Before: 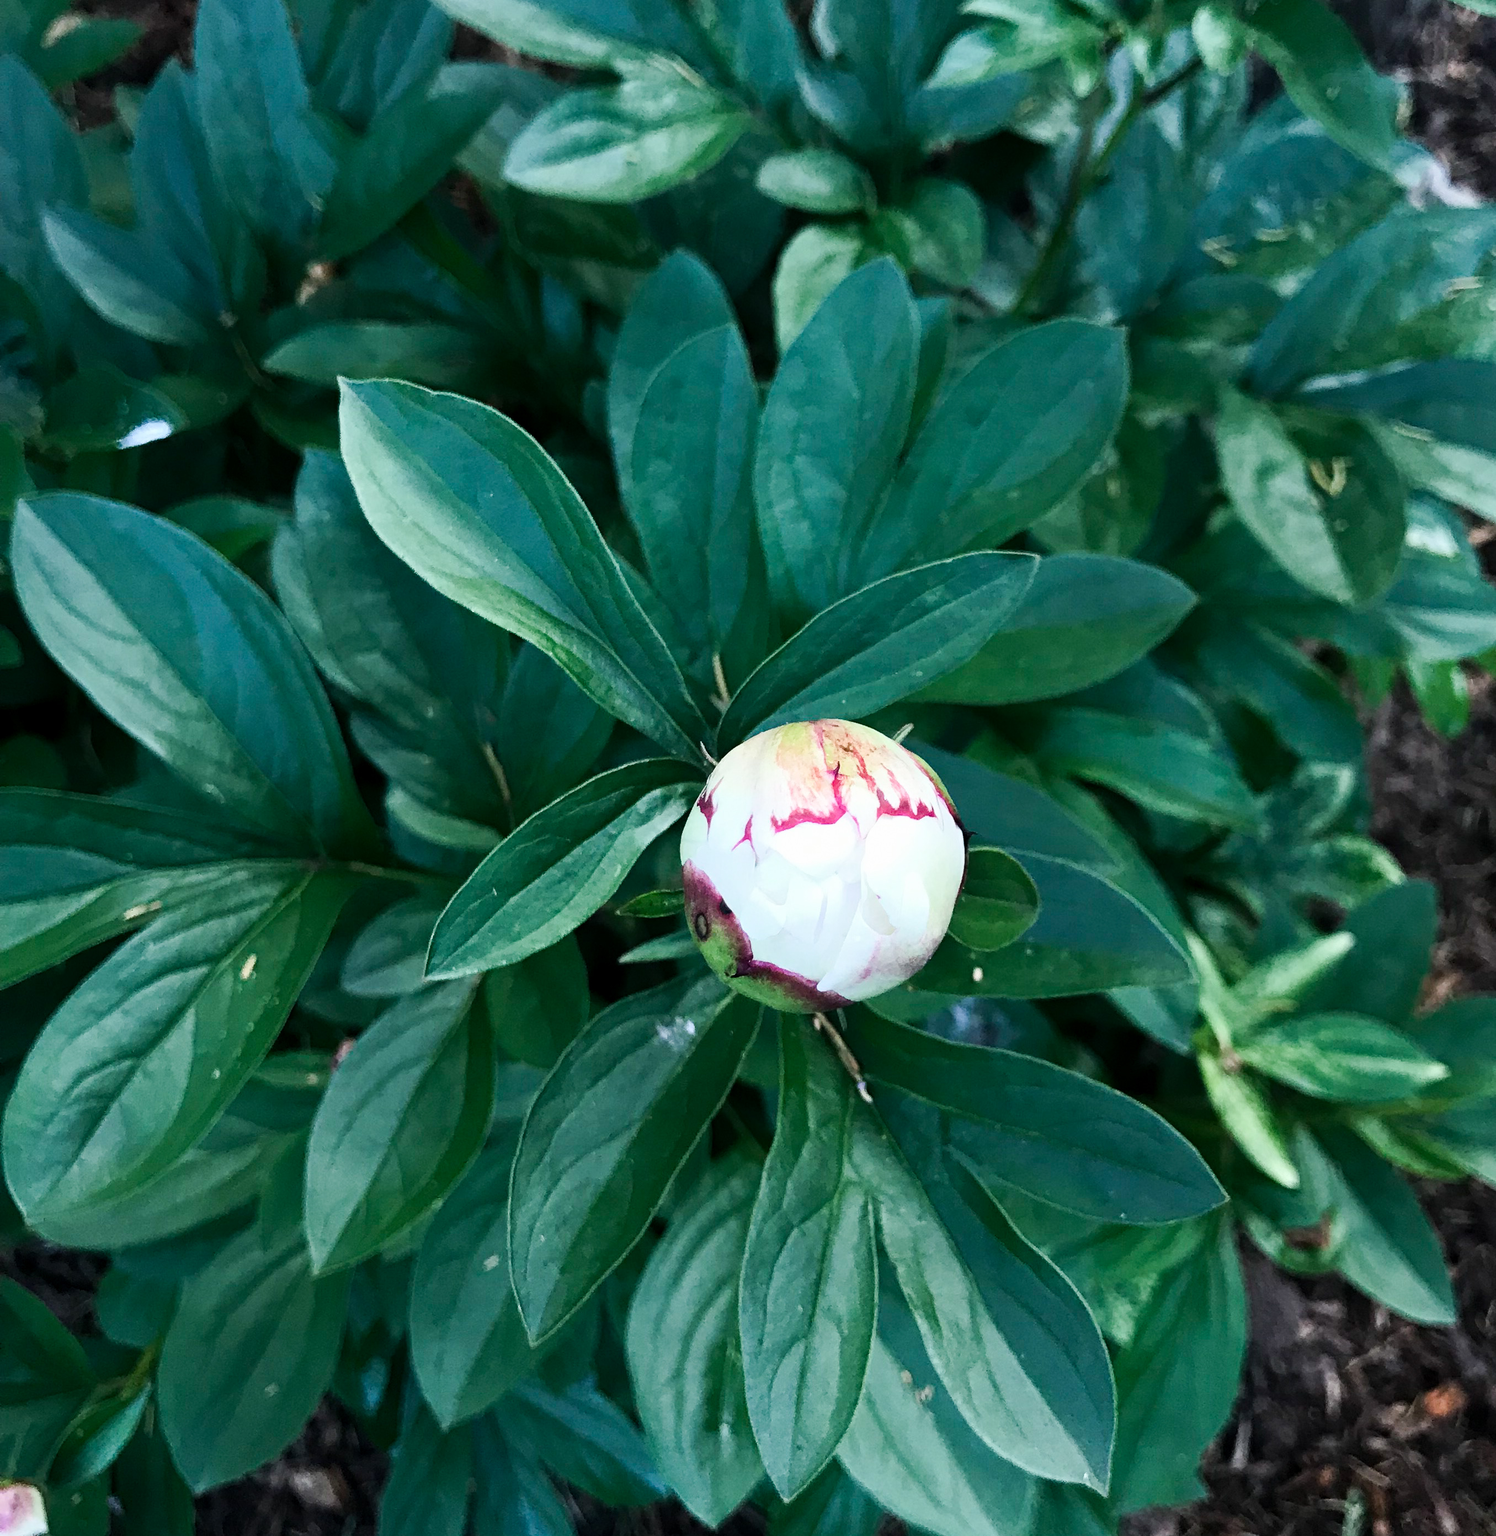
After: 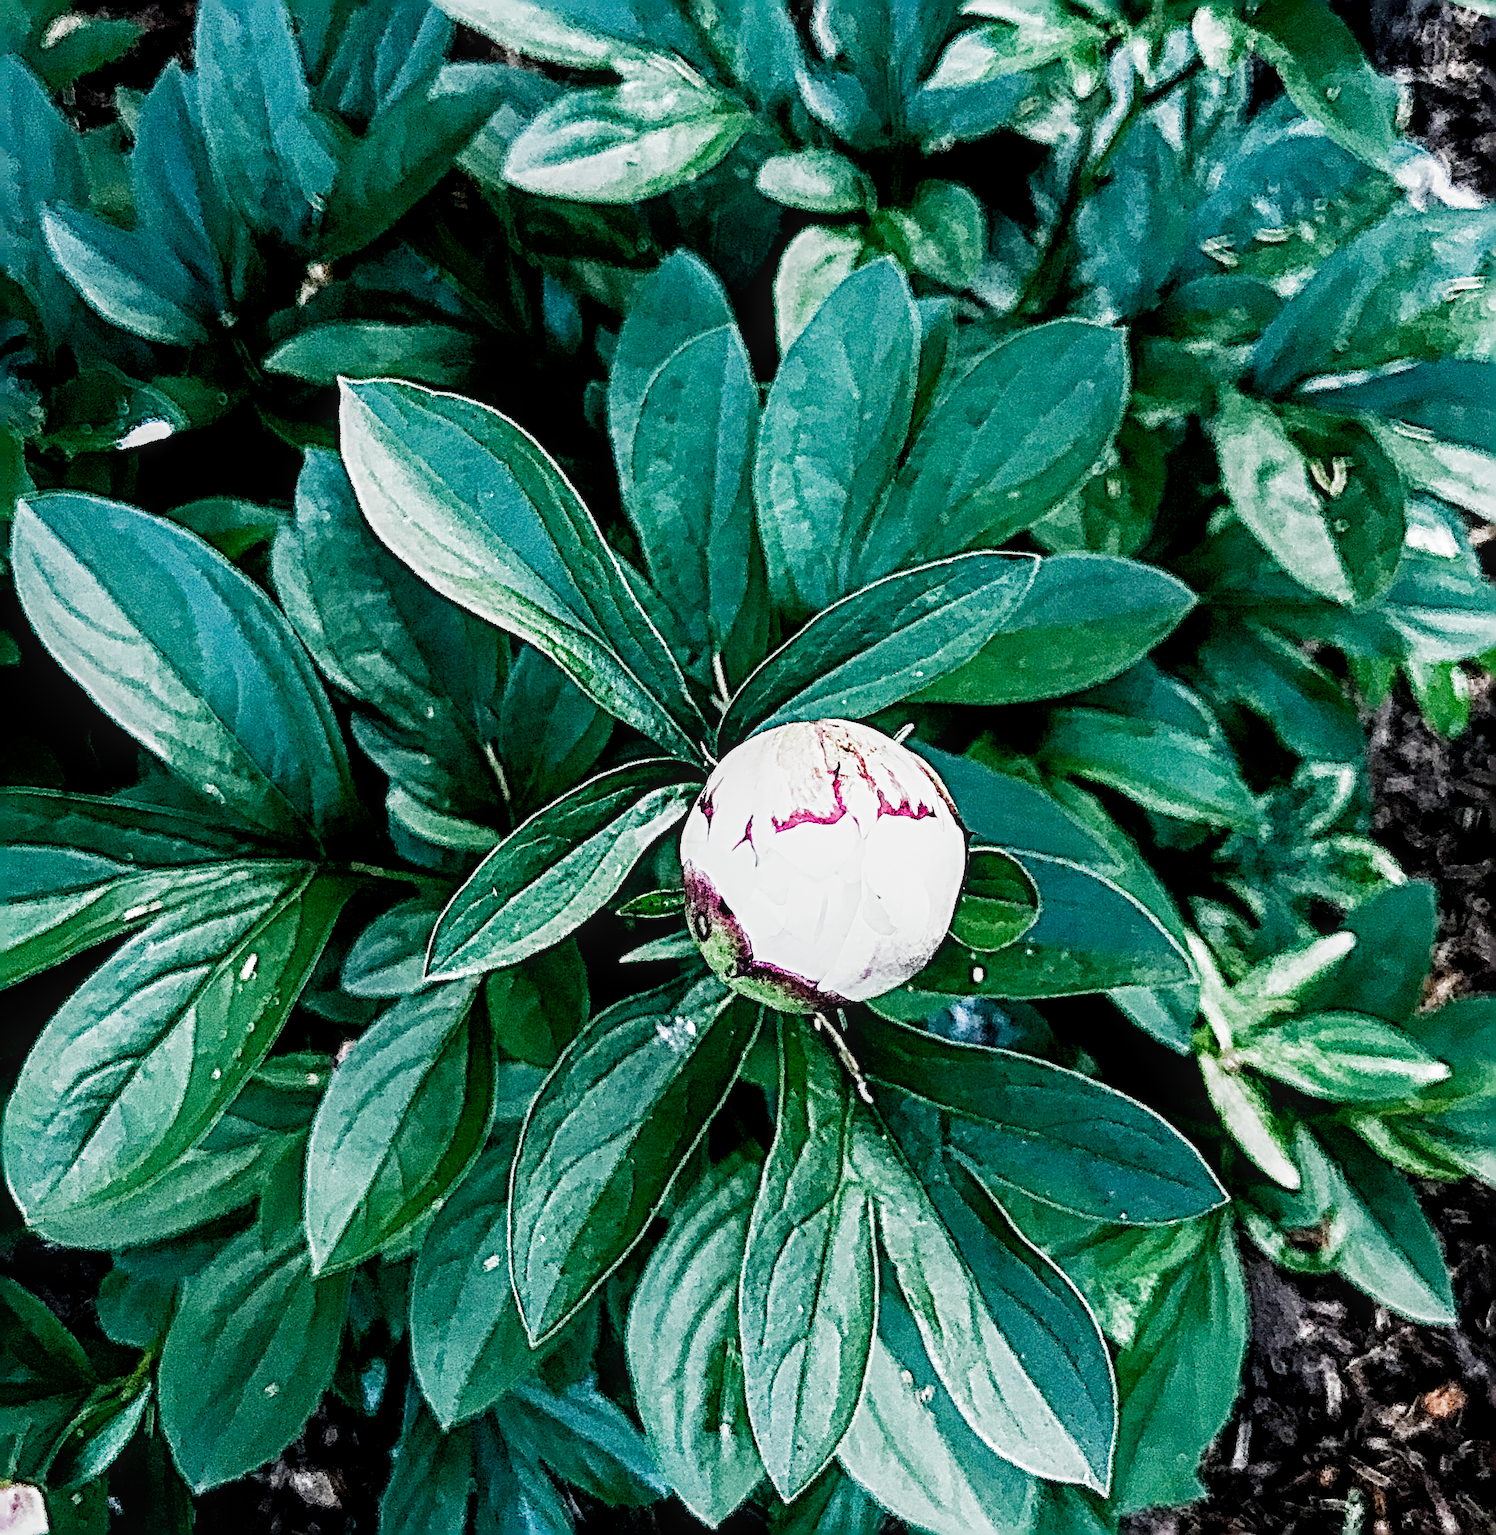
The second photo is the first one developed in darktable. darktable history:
tone equalizer: -8 EV -0.404 EV, -7 EV -0.416 EV, -6 EV -0.364 EV, -5 EV -0.19 EV, -3 EV 0.249 EV, -2 EV 0.32 EV, -1 EV 0.415 EV, +0 EV 0.437 EV, edges refinement/feathering 500, mask exposure compensation -1.57 EV, preserve details no
filmic rgb: black relative exposure -8 EV, white relative exposure 4.04 EV, hardness 4.19, preserve chrominance no, color science v4 (2020), type of noise poissonian
local contrast: on, module defaults
sharpen: radius 6.294, amount 1.807, threshold 0.089
exposure: black level correction 0.007, exposure 0.1 EV, compensate exposure bias true, compensate highlight preservation false
